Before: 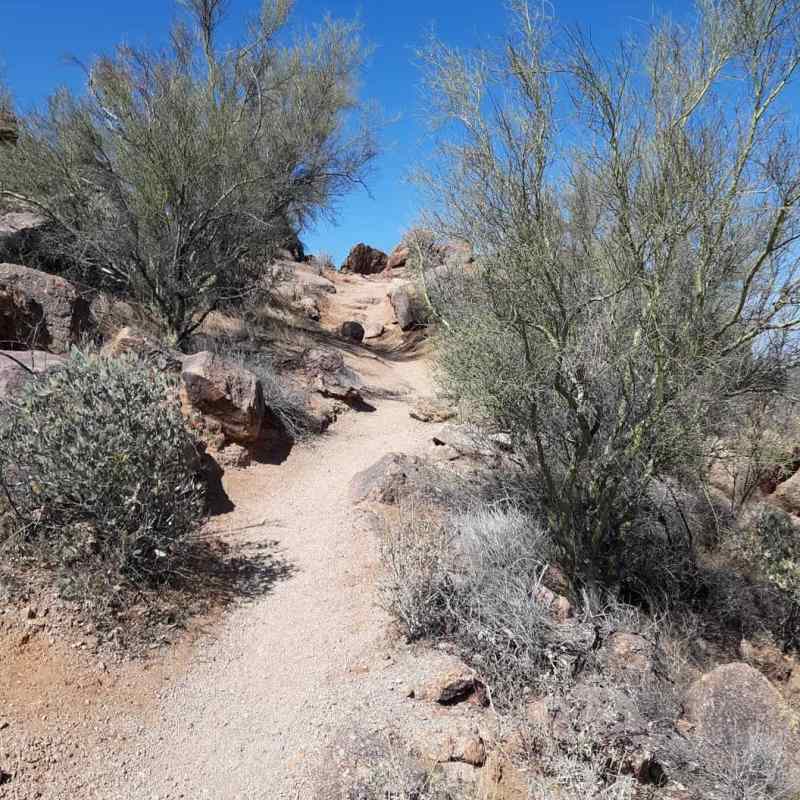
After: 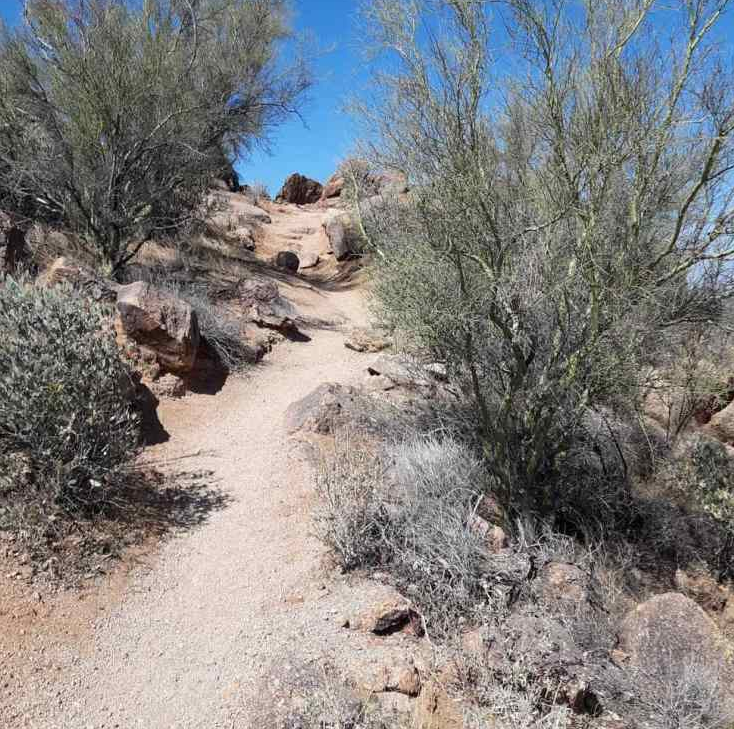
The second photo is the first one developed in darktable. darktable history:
crop and rotate: left 8.178%, top 8.867%
